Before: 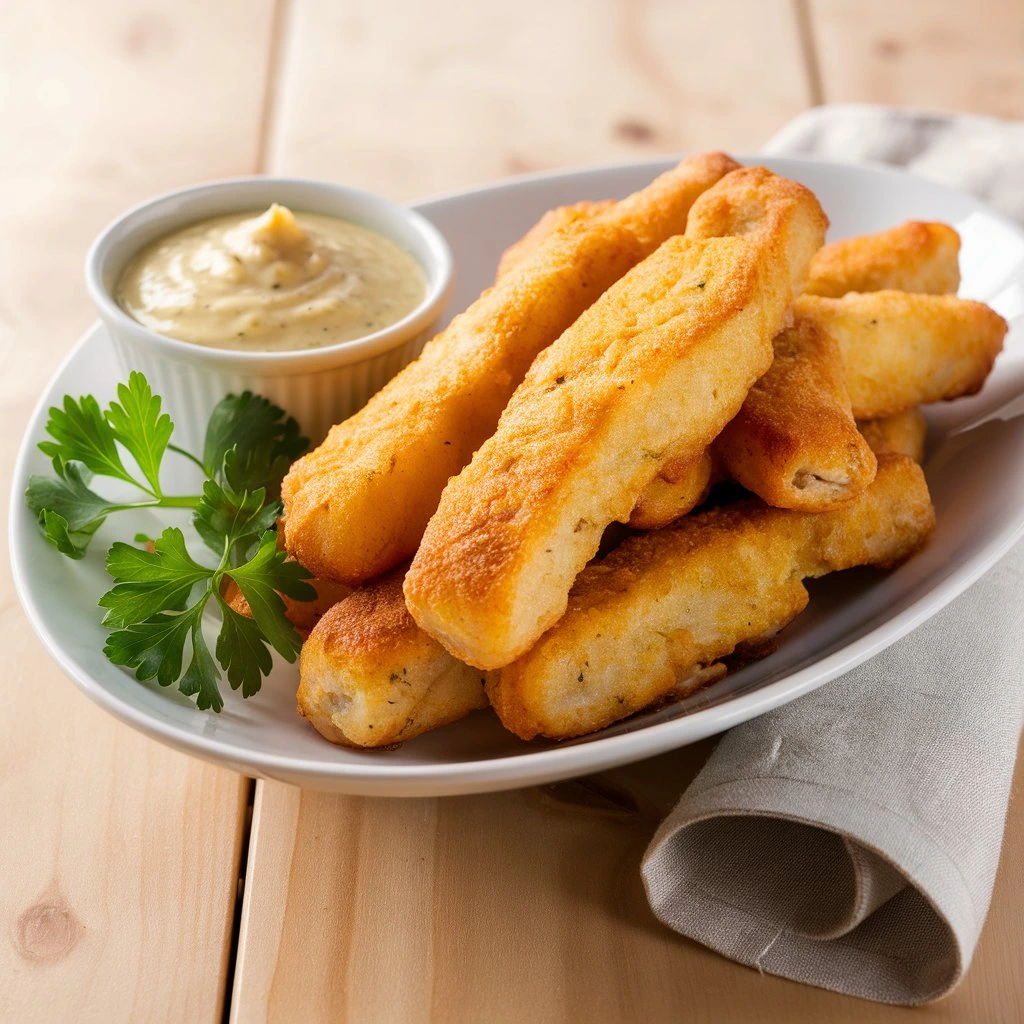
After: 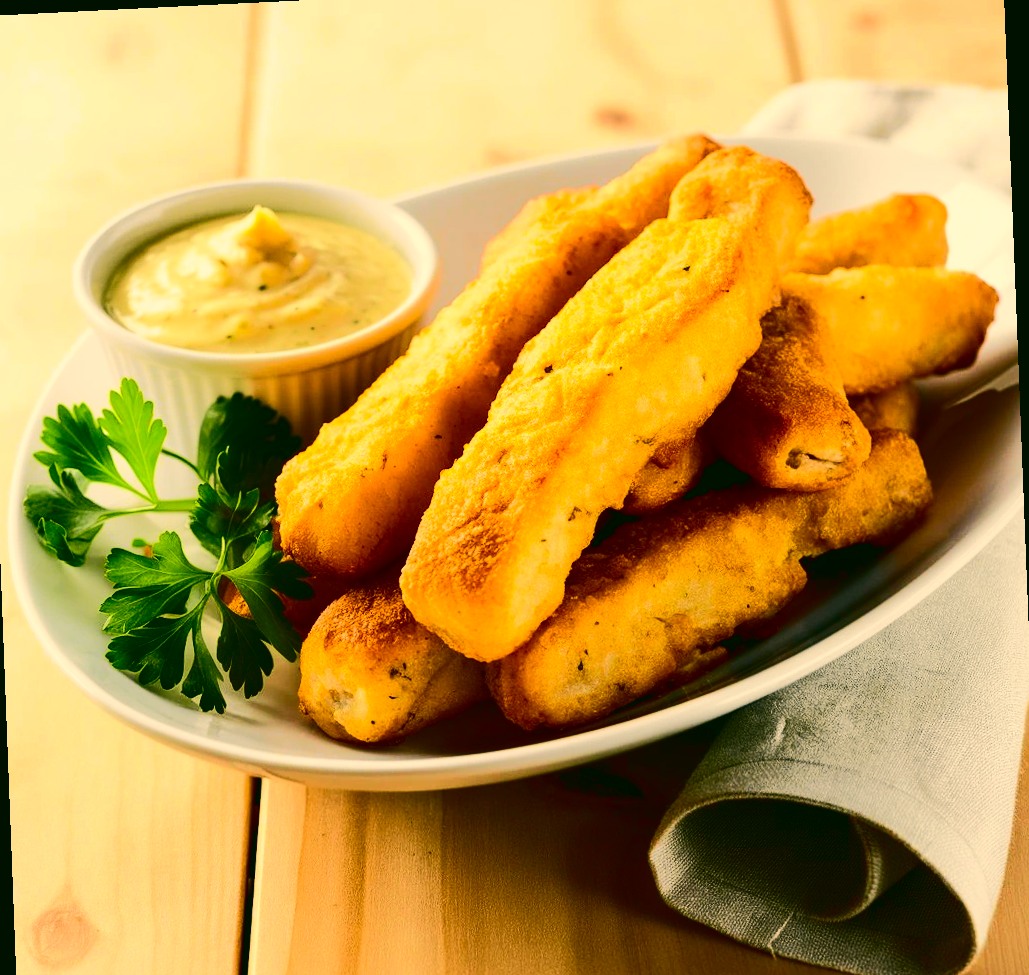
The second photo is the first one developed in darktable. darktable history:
contrast brightness saturation: contrast 0.32, brightness -0.08, saturation 0.17
color correction: highlights a* 5.3, highlights b* 24.26, shadows a* -15.58, shadows b* 4.02
tone curve: curves: ch0 [(0, 0.019) (0.066, 0.054) (0.184, 0.184) (0.369, 0.417) (0.501, 0.586) (0.617, 0.71) (0.743, 0.787) (0.997, 0.997)]; ch1 [(0, 0) (0.187, 0.156) (0.388, 0.372) (0.437, 0.428) (0.474, 0.472) (0.499, 0.5) (0.521, 0.514) (0.548, 0.567) (0.6, 0.629) (0.82, 0.831) (1, 1)]; ch2 [(0, 0) (0.234, 0.227) (0.352, 0.372) (0.459, 0.484) (0.5, 0.505) (0.518, 0.516) (0.529, 0.541) (0.56, 0.594) (0.607, 0.644) (0.74, 0.771) (0.858, 0.873) (0.999, 0.994)], color space Lab, independent channels, preserve colors none
rotate and perspective: rotation -2.22°, lens shift (horizontal) -0.022, automatic cropping off
crop: left 1.964%, top 3.251%, right 1.122%, bottom 4.933%
